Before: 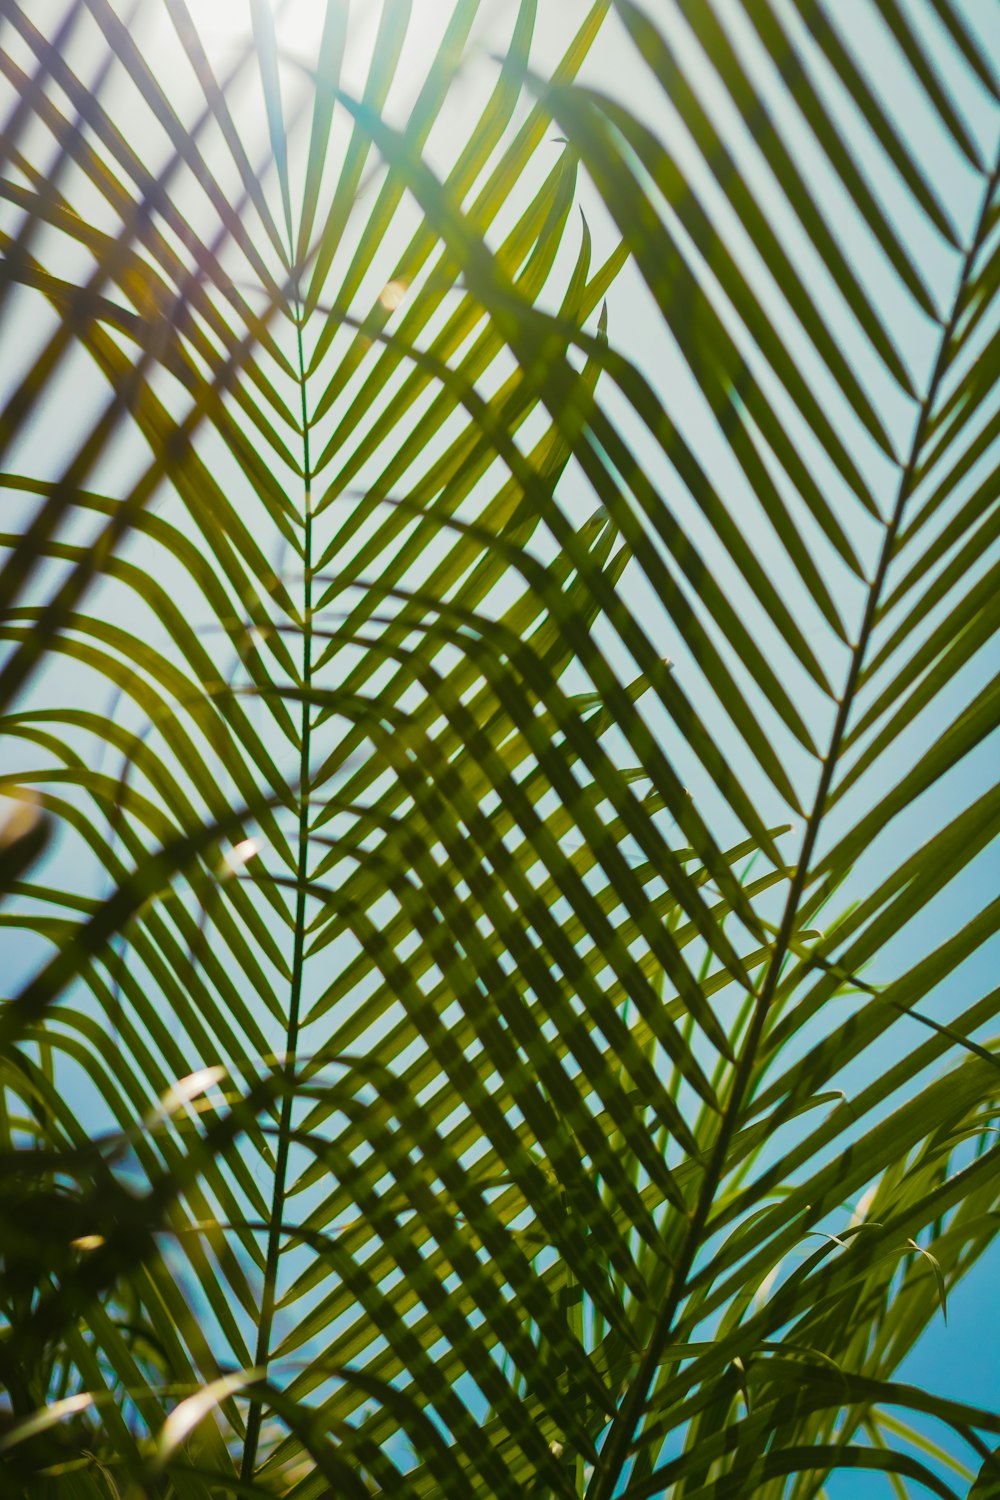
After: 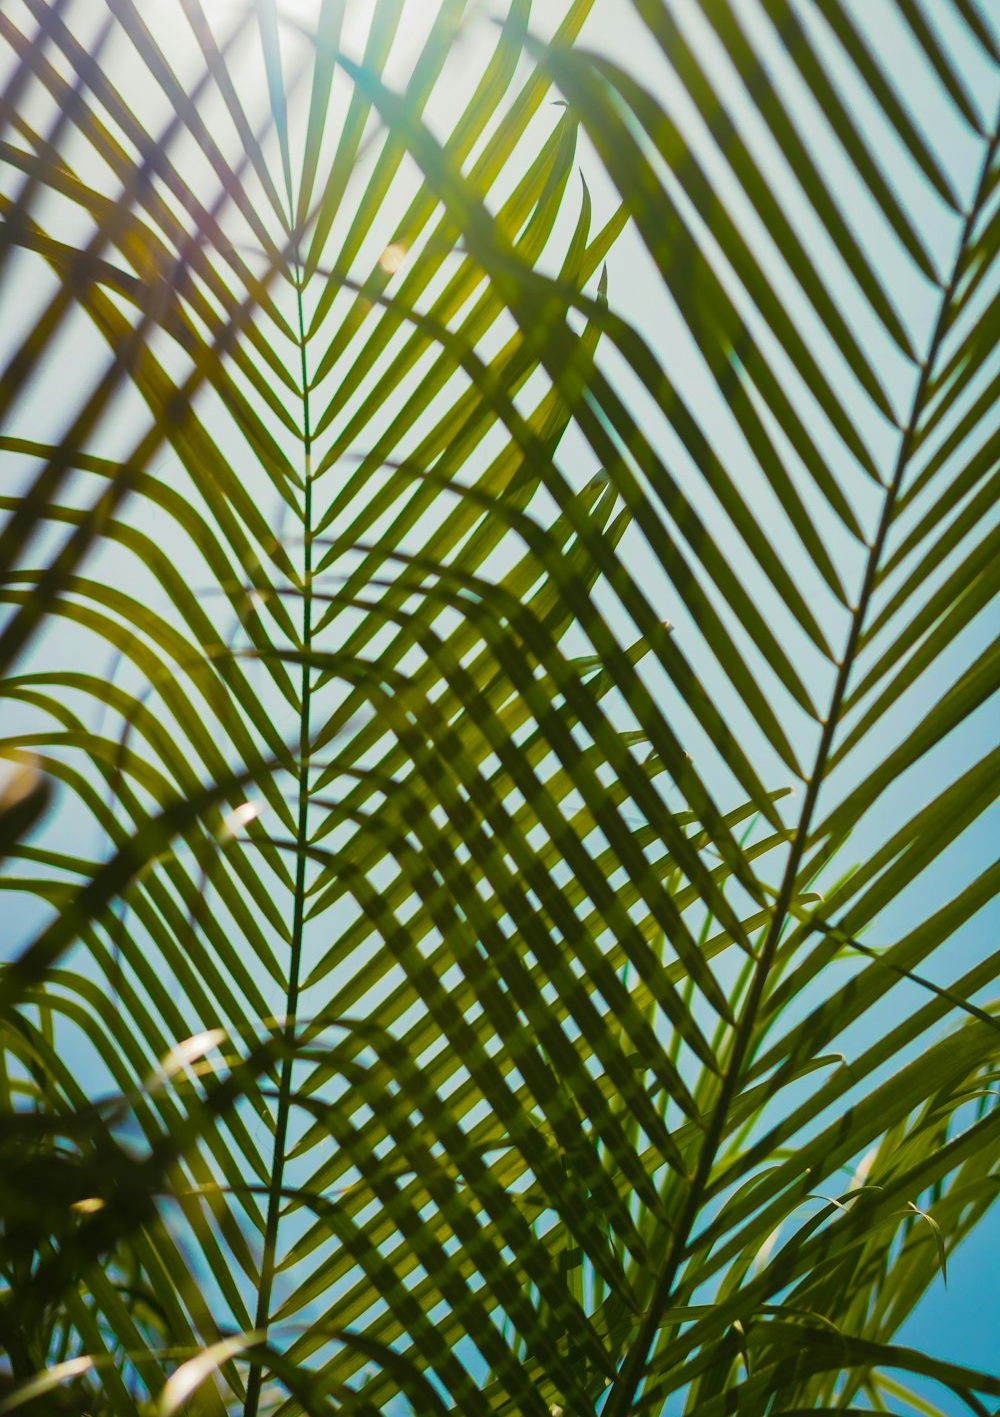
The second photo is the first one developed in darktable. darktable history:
tone equalizer: on, module defaults
crop and rotate: top 2.479%, bottom 3.018%
